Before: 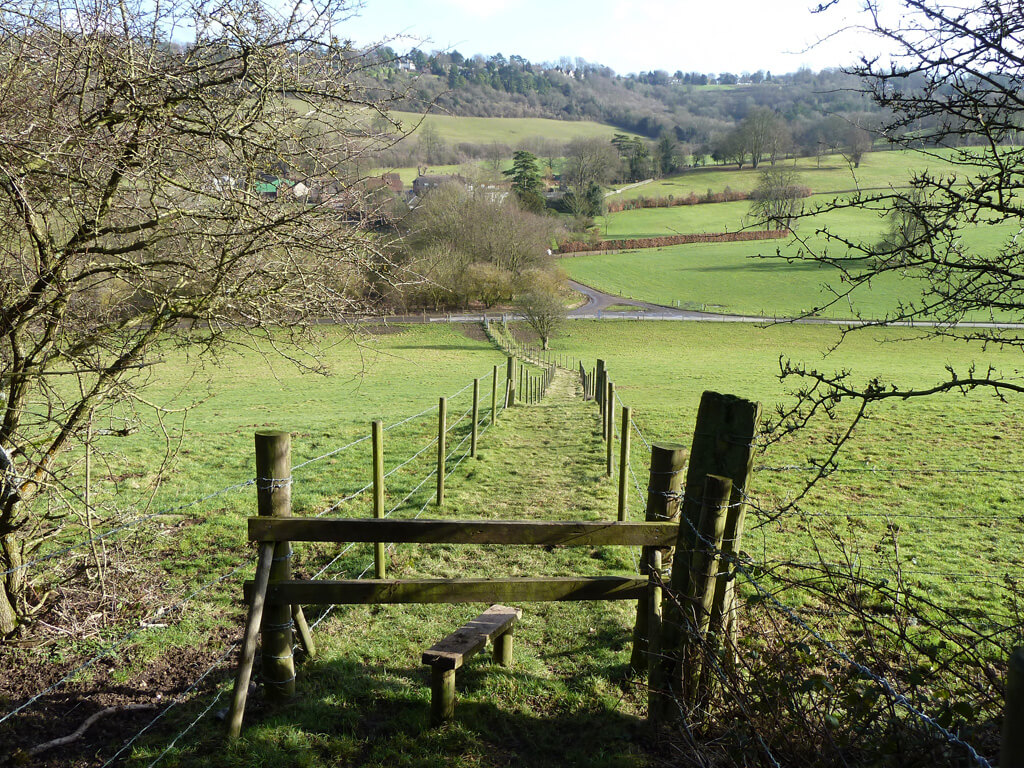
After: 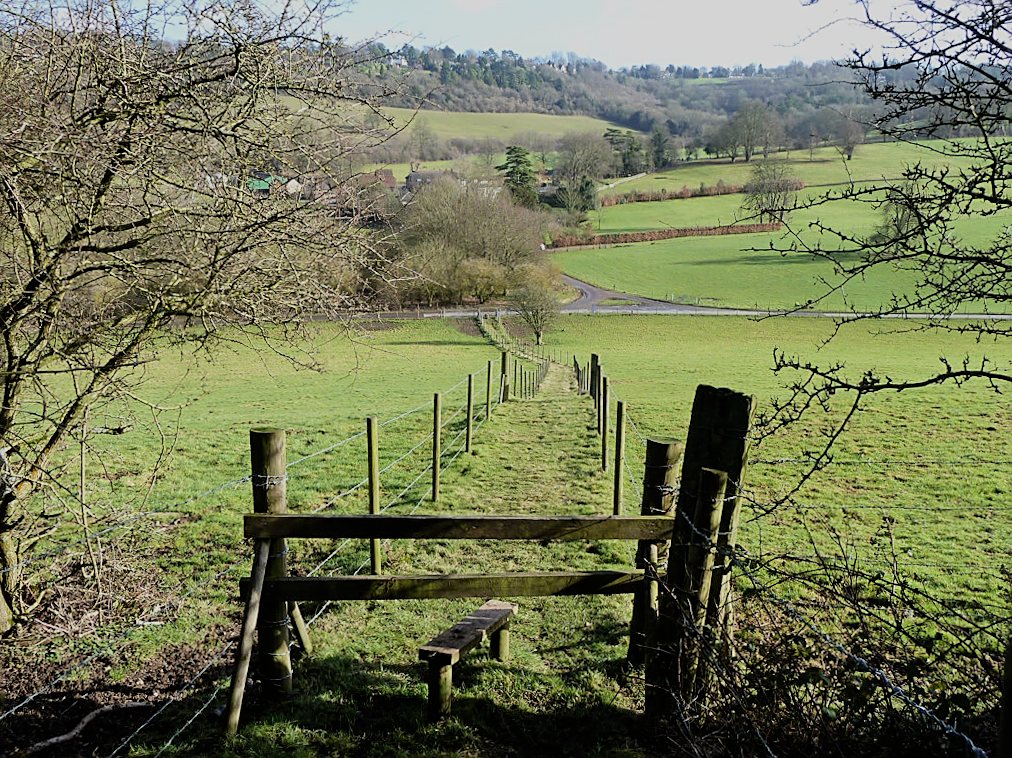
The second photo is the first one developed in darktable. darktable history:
rotate and perspective: rotation -0.45°, automatic cropping original format, crop left 0.008, crop right 0.992, crop top 0.012, crop bottom 0.988
filmic rgb: black relative exposure -7.65 EV, white relative exposure 4.56 EV, hardness 3.61, color science v6 (2022)
sharpen: on, module defaults
